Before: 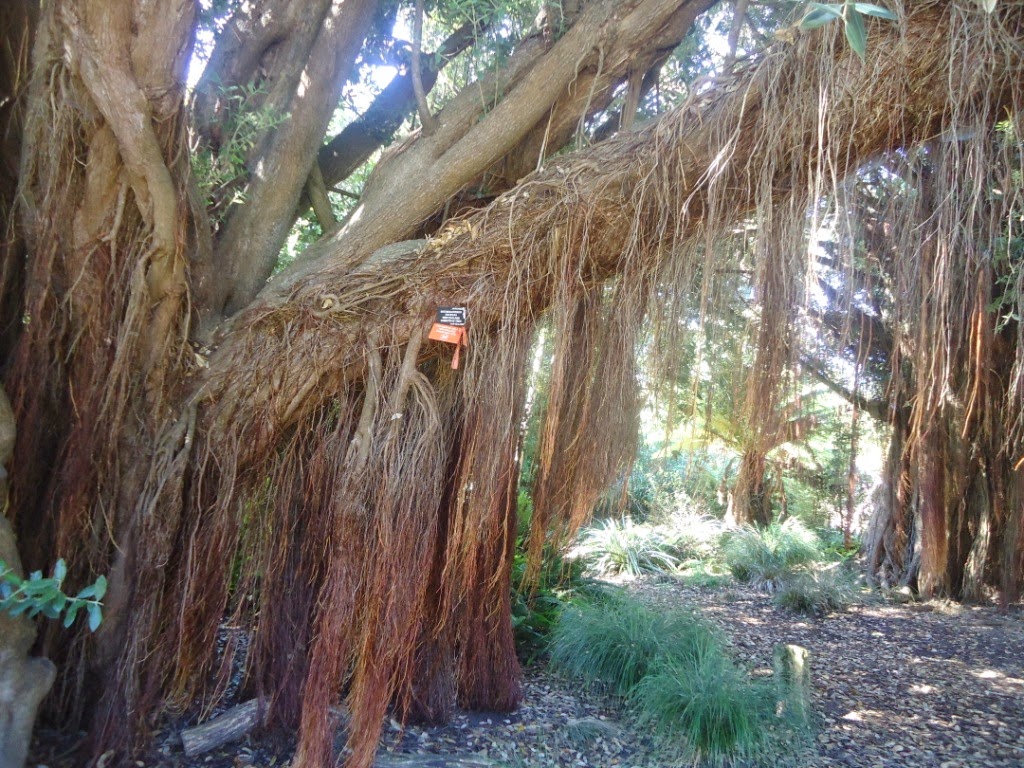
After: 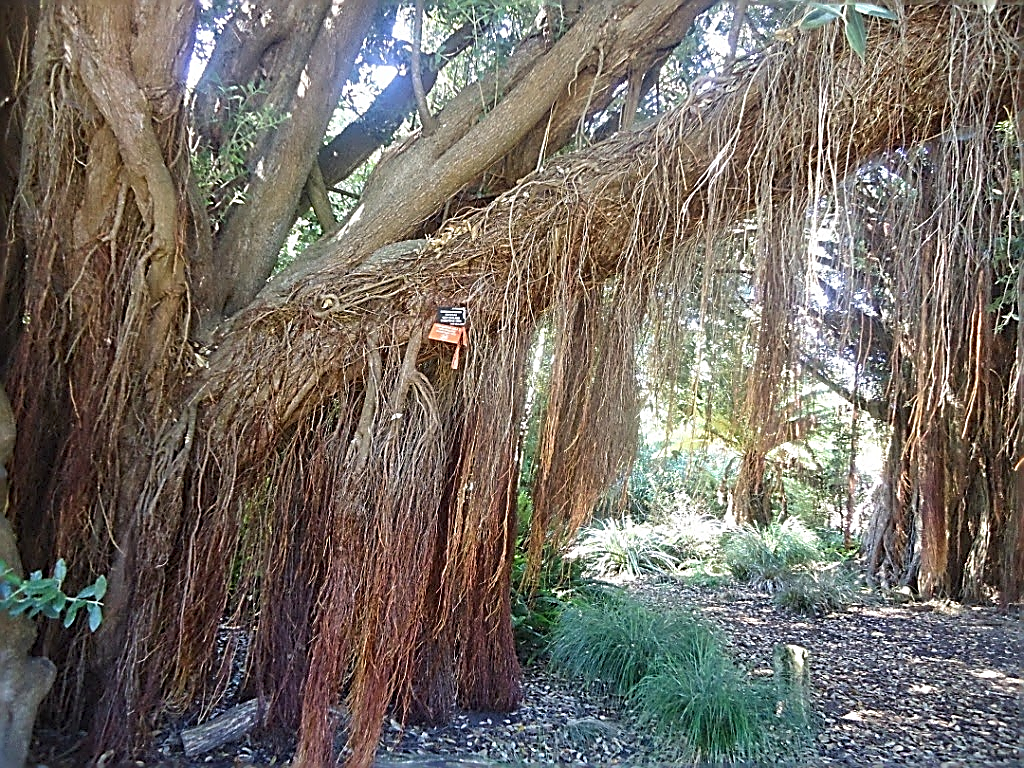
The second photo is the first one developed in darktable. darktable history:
rotate and perspective: crop left 0, crop top 0
sharpen: amount 1.861
